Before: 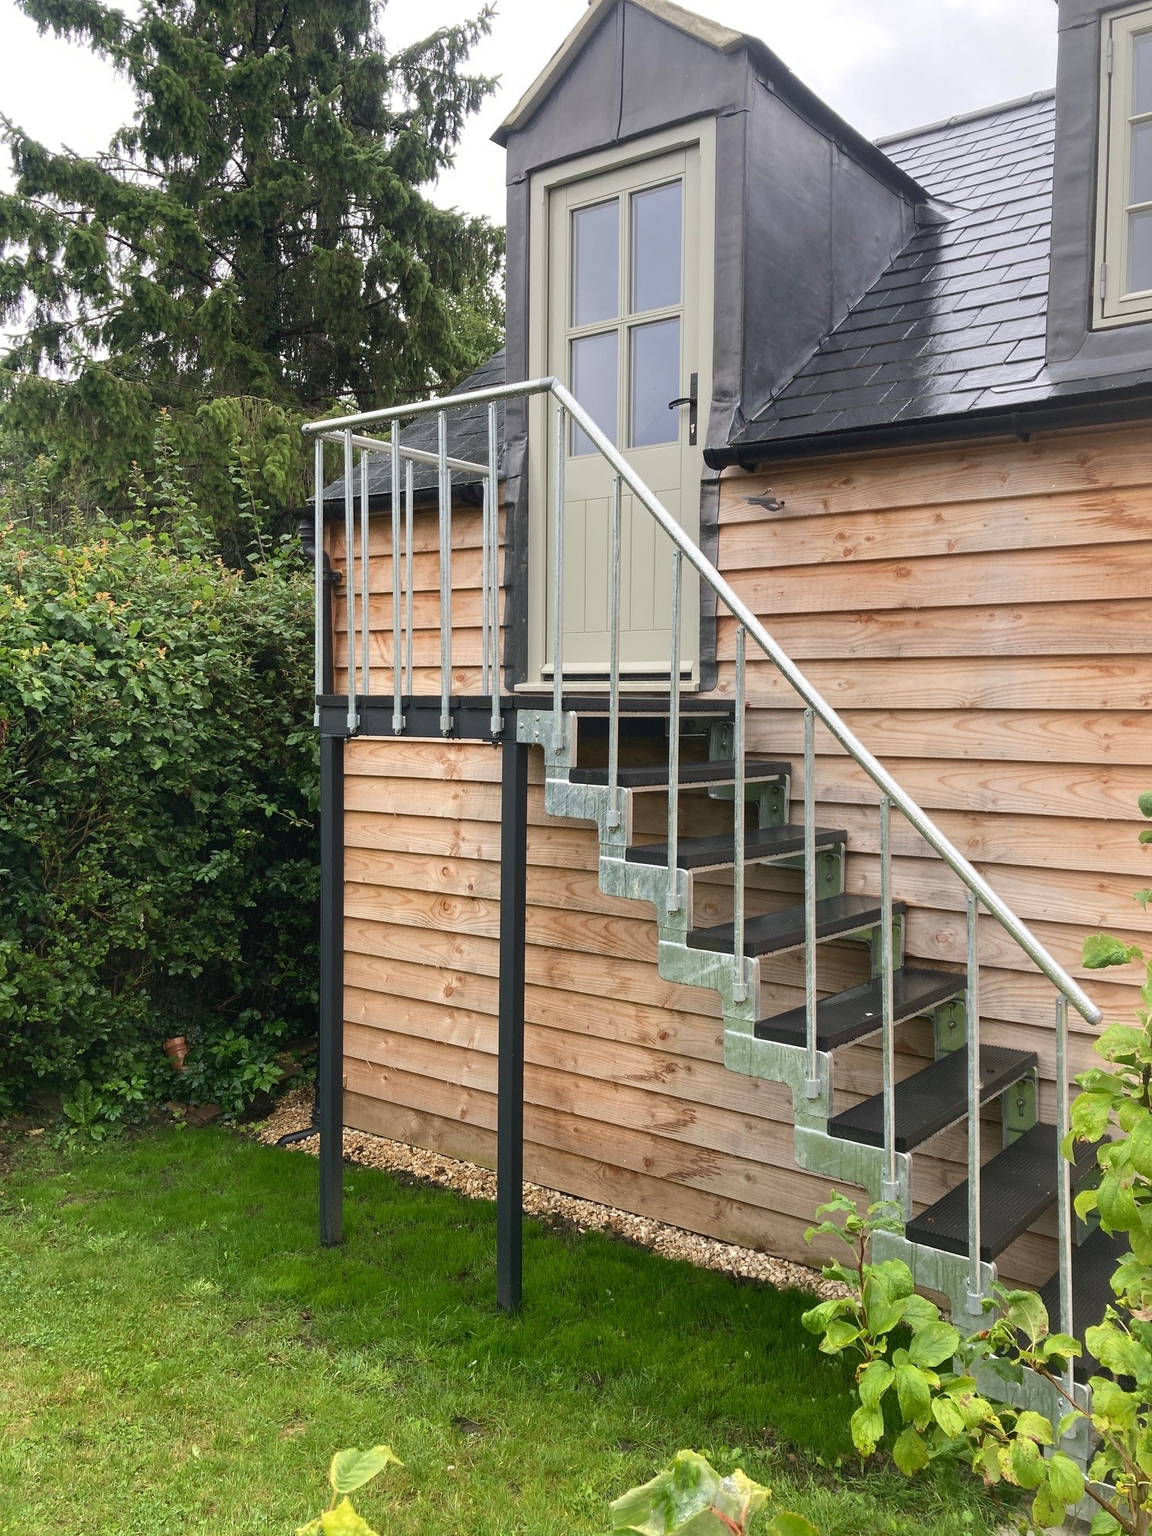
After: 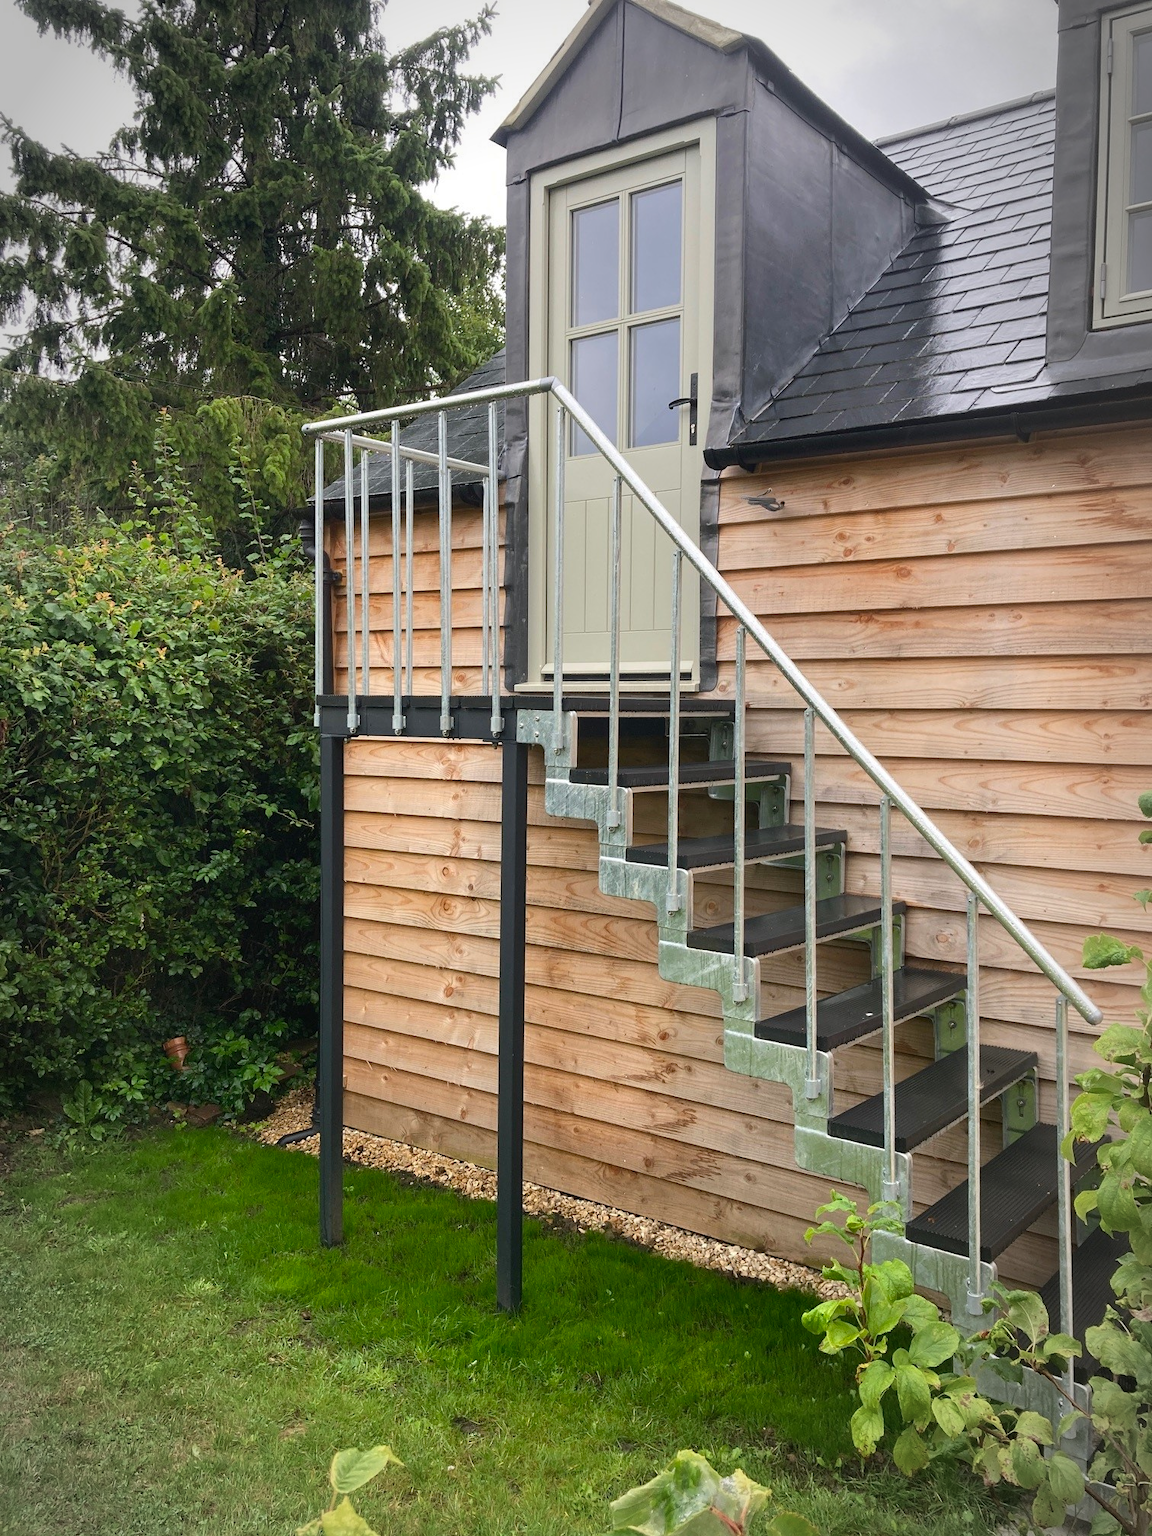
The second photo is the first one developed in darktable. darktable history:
vignetting: automatic ratio true
color balance: output saturation 110%
